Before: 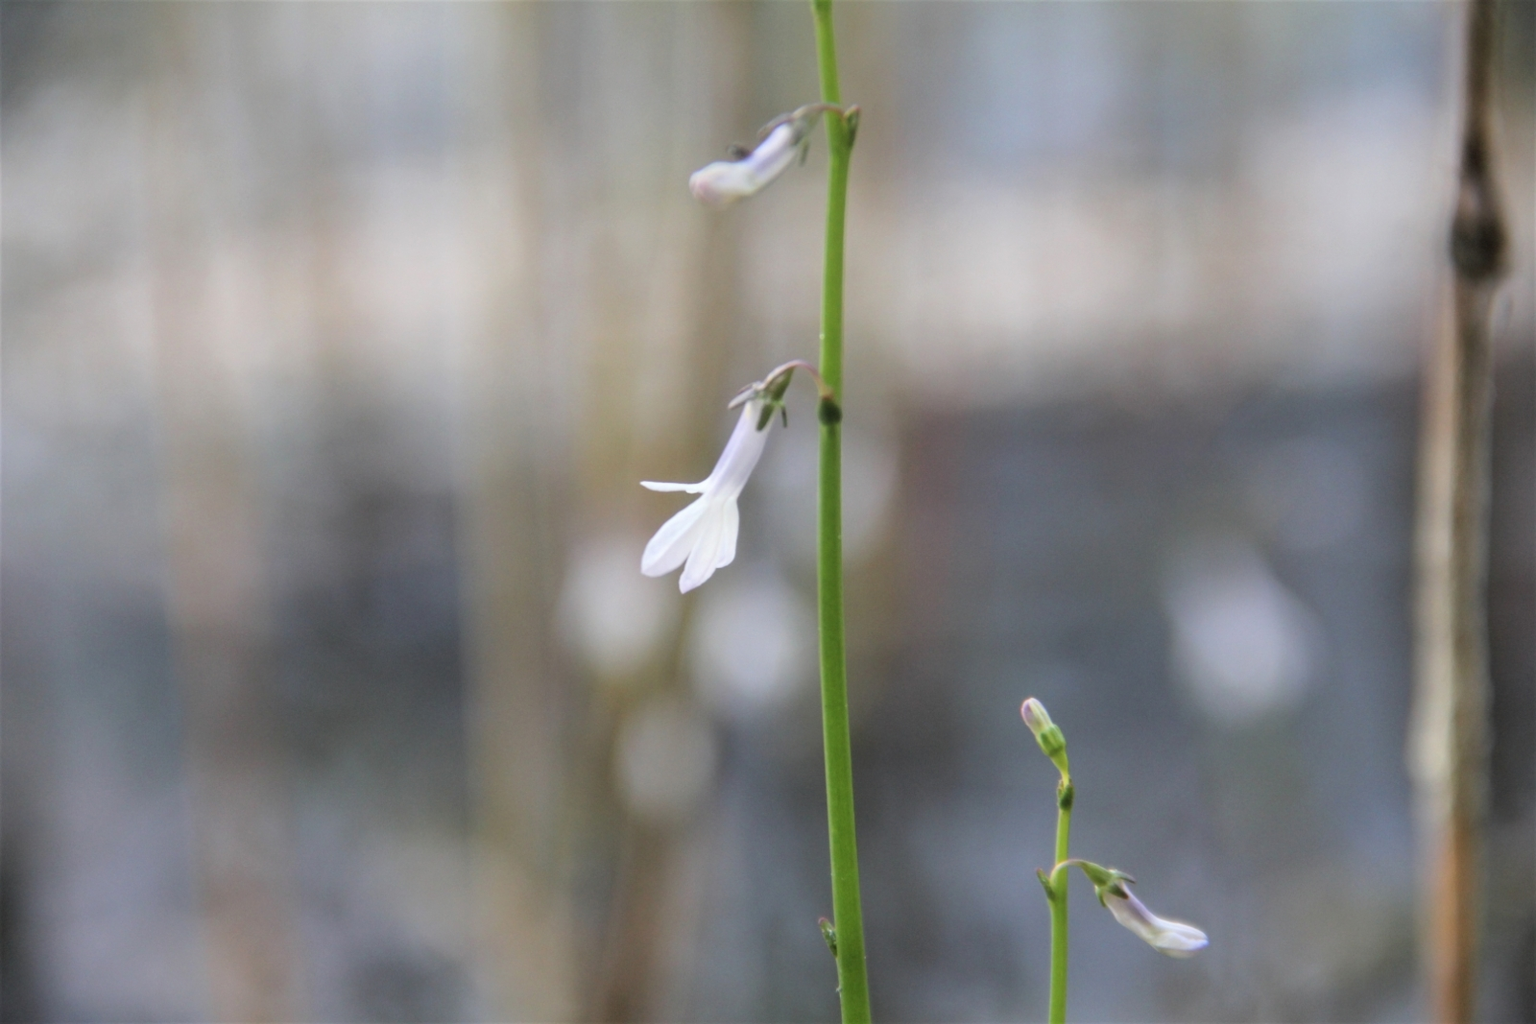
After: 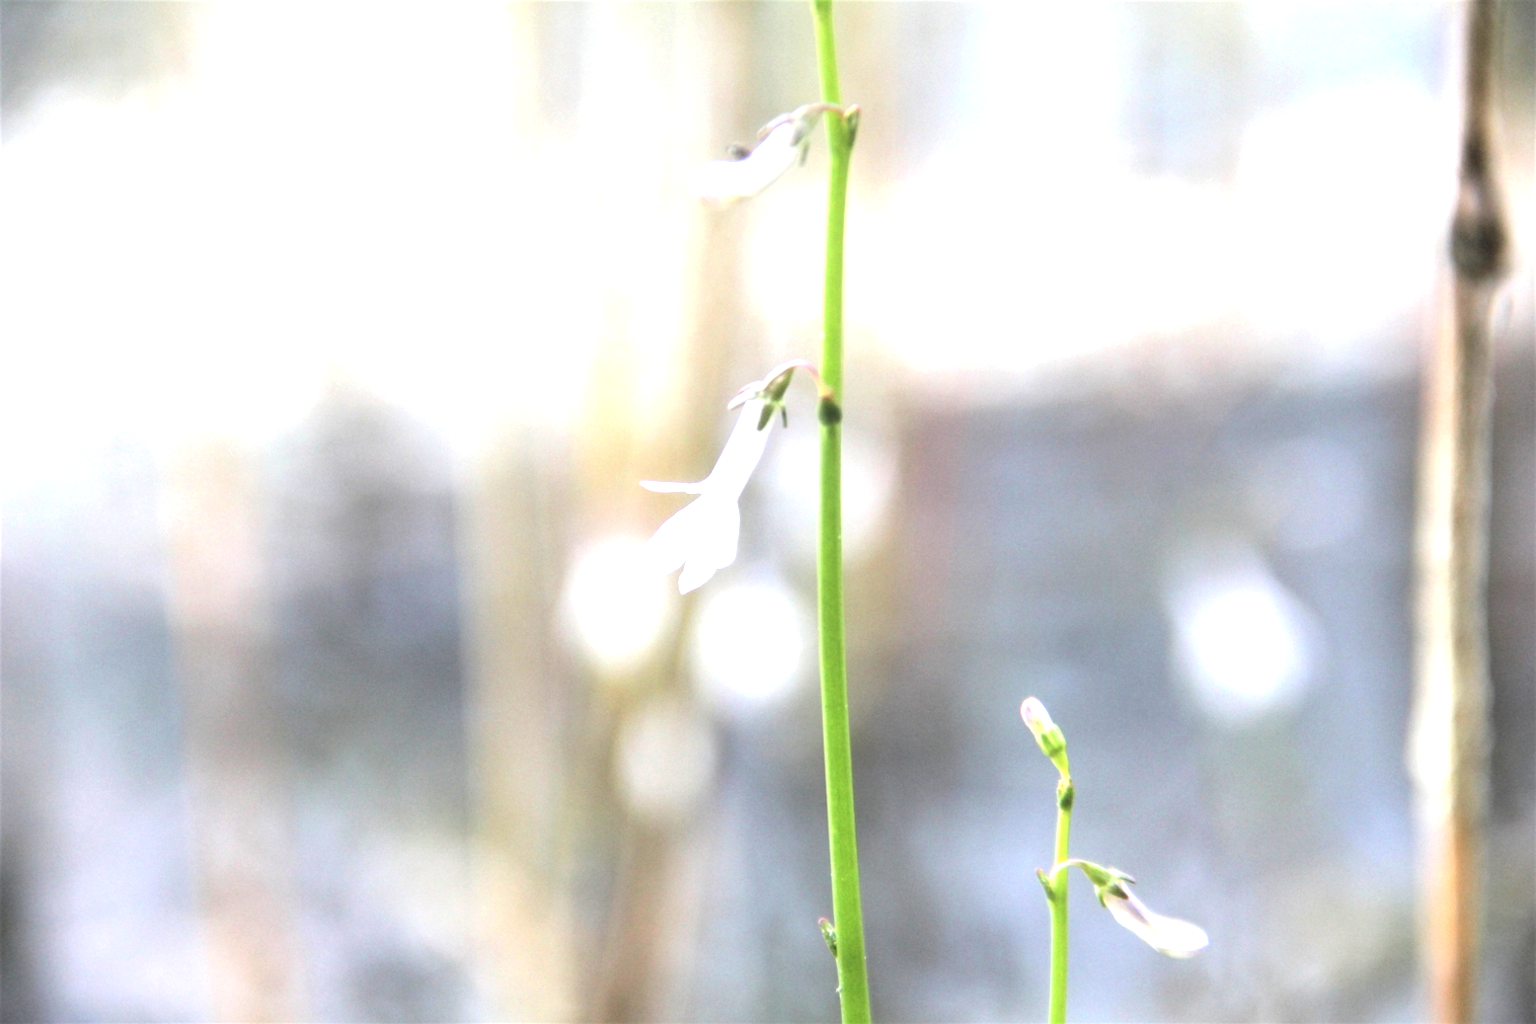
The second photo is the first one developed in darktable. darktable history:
exposure: black level correction 0, exposure 1.693 EV, compensate highlight preservation false
